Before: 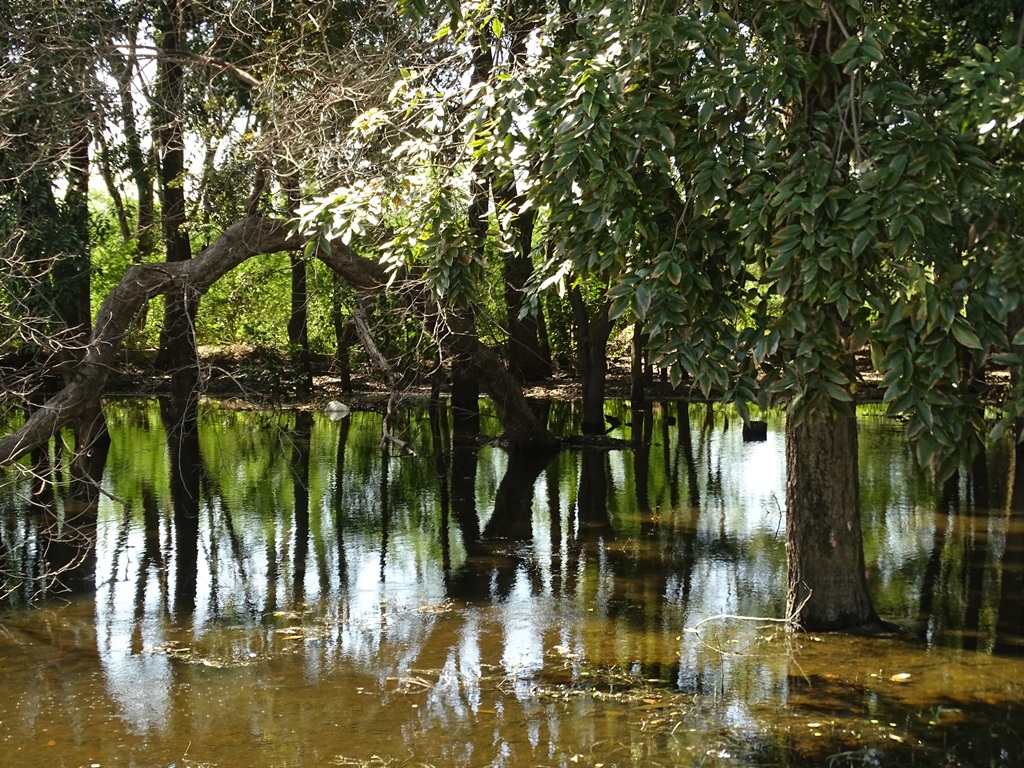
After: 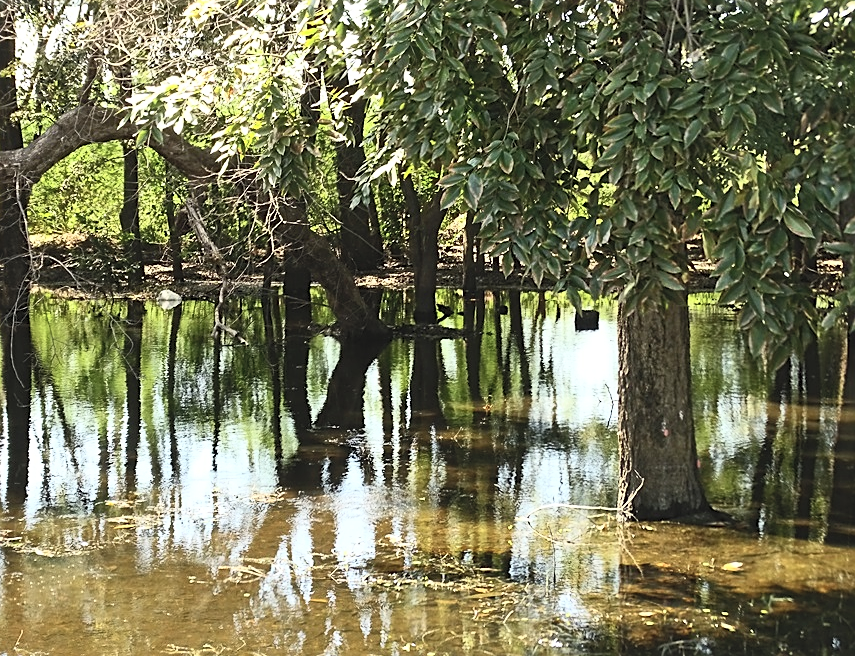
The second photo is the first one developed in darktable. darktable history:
contrast brightness saturation: contrast 0.39, brightness 0.531
crop: left 16.437%, top 14.522%
sharpen: on, module defaults
